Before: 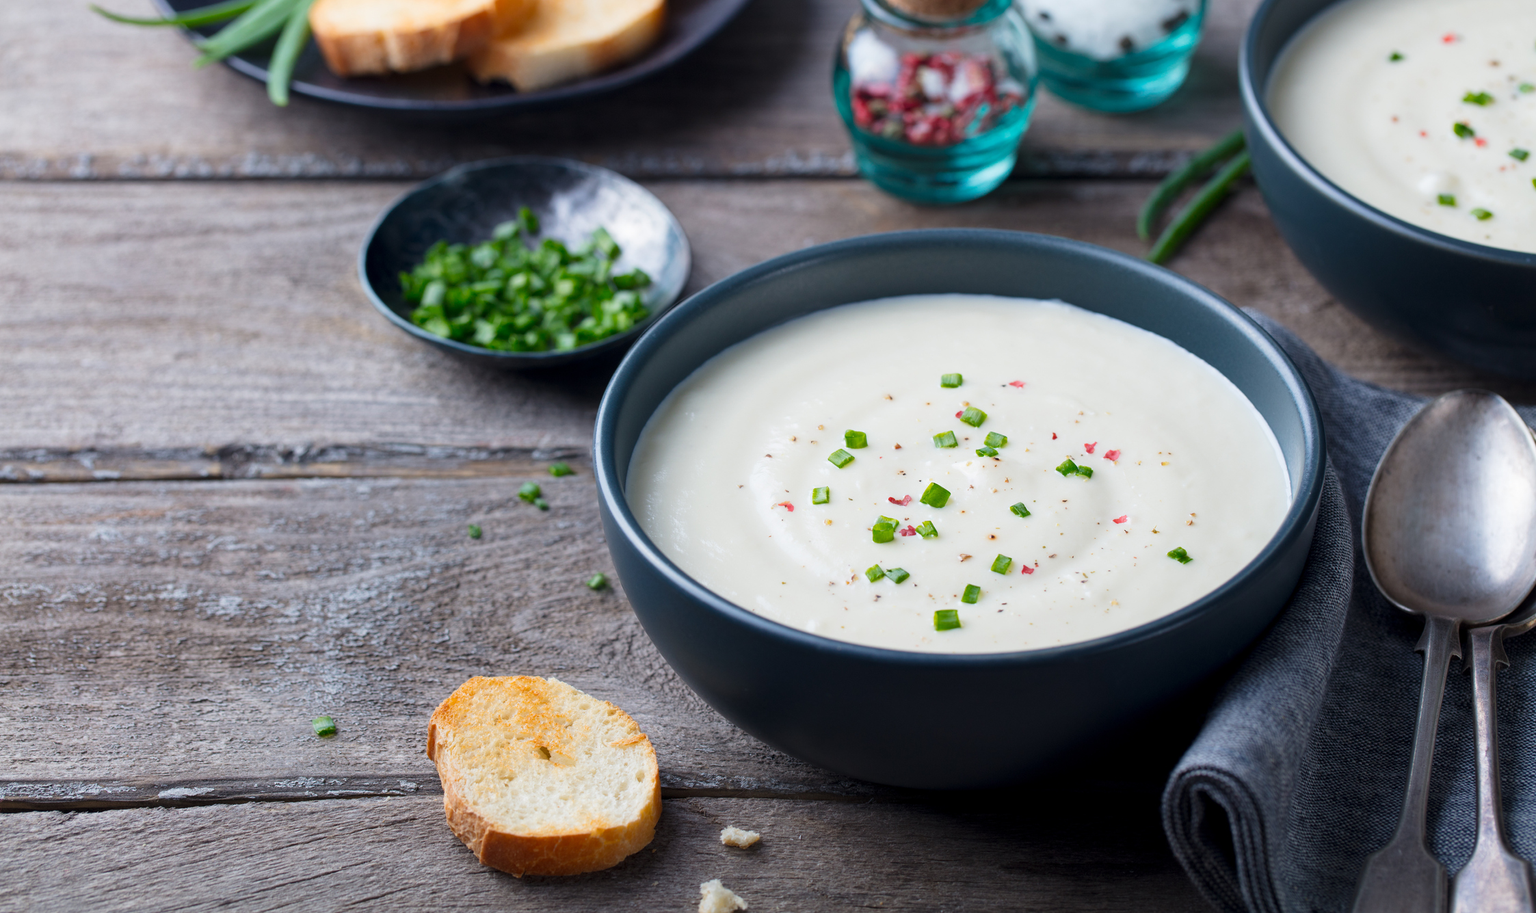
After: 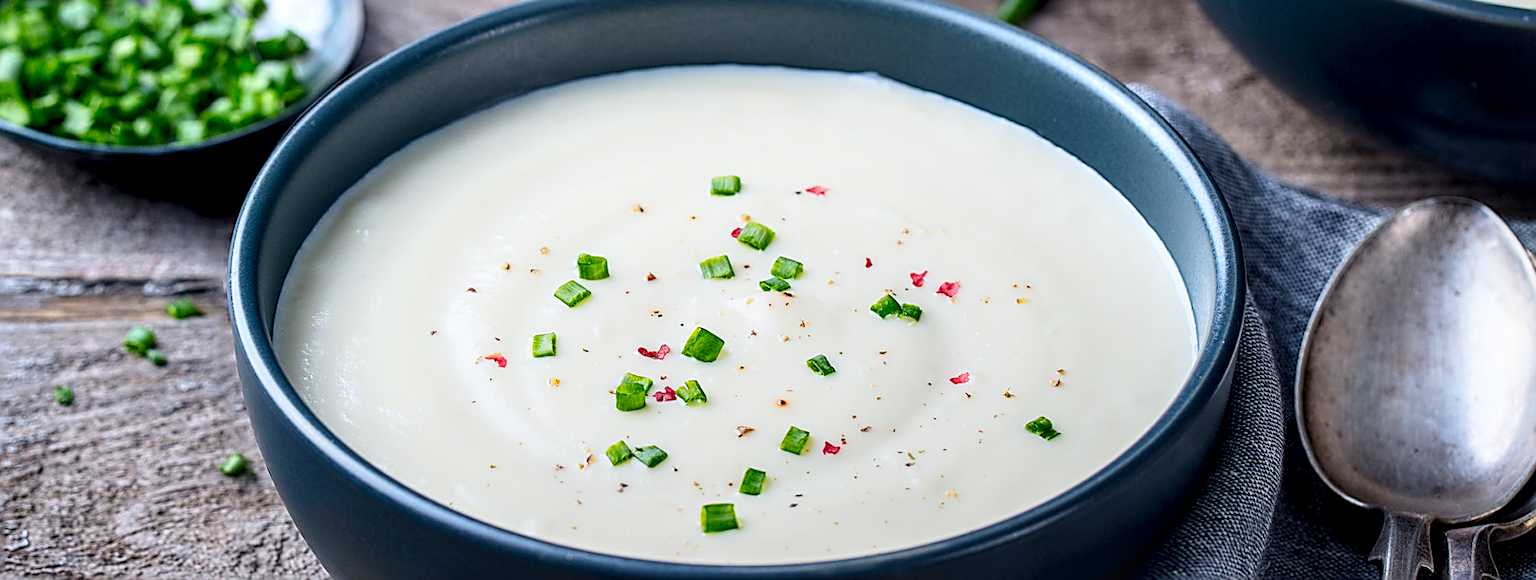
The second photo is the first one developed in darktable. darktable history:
local contrast: highlights 25%, detail 150%
crop and rotate: left 27.938%, top 27.046%, bottom 27.046%
rotate and perspective: automatic cropping off
exposure: black level correction 0.005, exposure 0.014 EV, compensate highlight preservation false
contrast brightness saturation: contrast 0.2, brightness 0.16, saturation 0.22
sharpen: radius 1.685, amount 1.294
